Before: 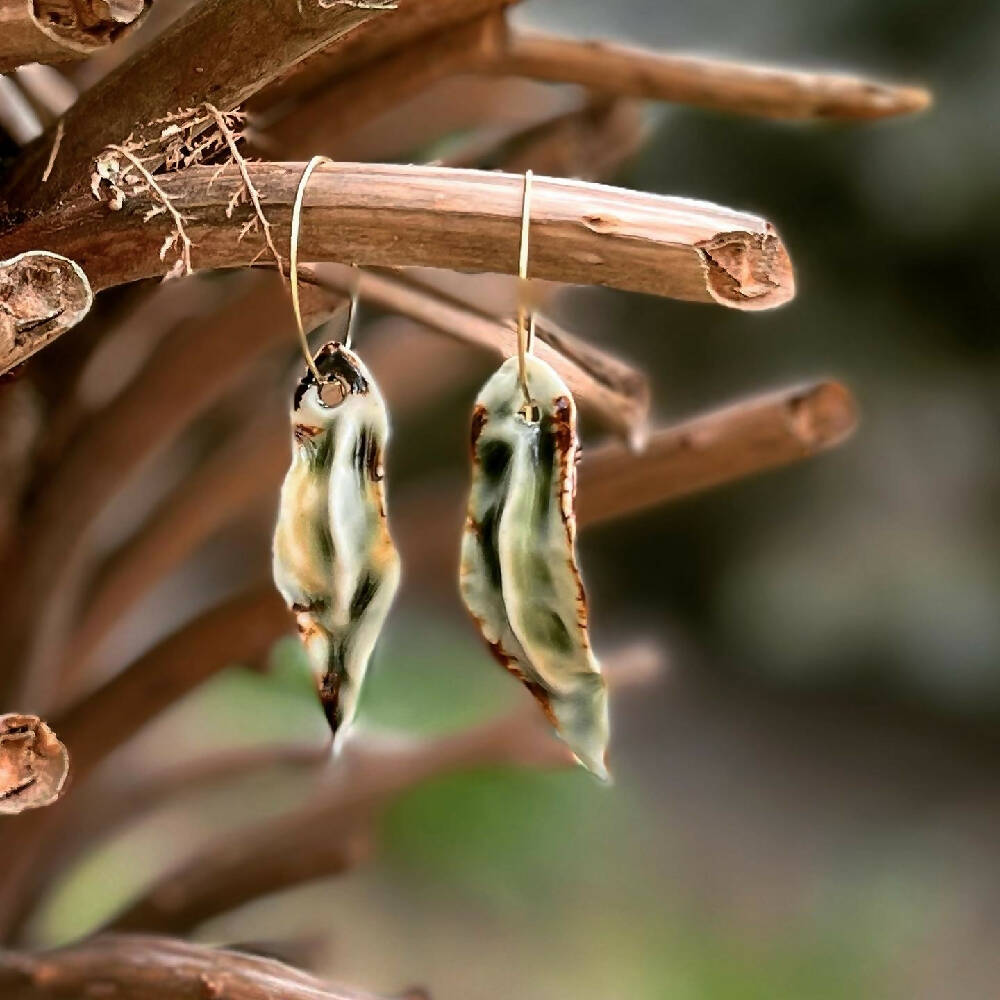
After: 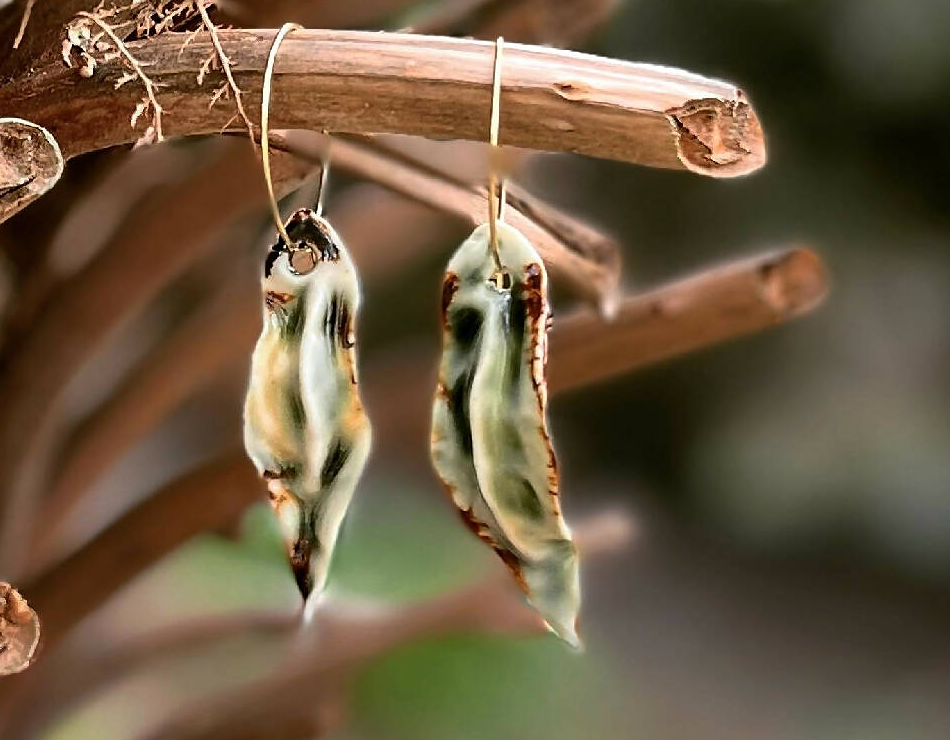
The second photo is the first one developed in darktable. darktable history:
sharpen: amount 0.2
crop and rotate: left 2.991%, top 13.302%, right 1.981%, bottom 12.636%
white balance: emerald 1
